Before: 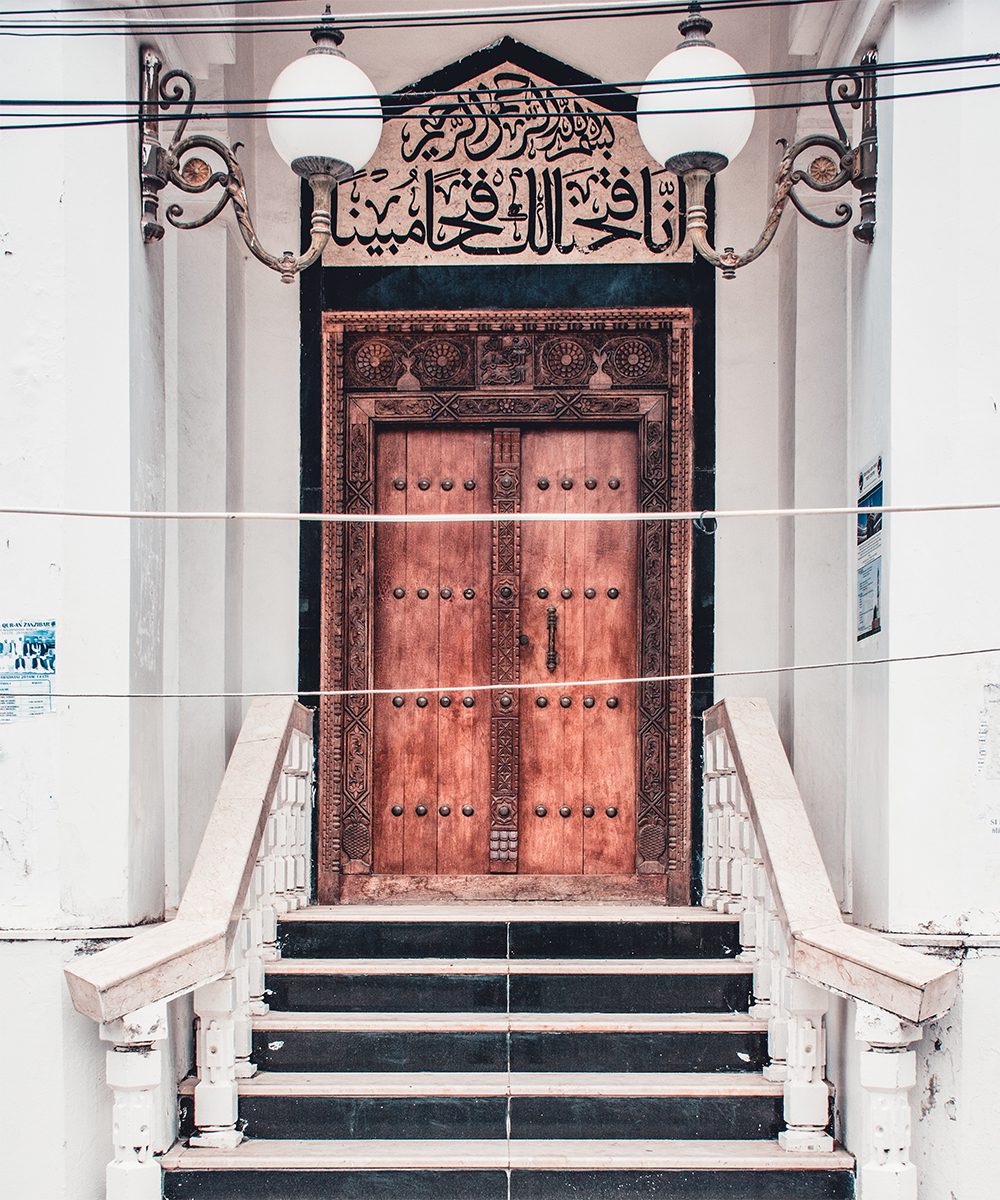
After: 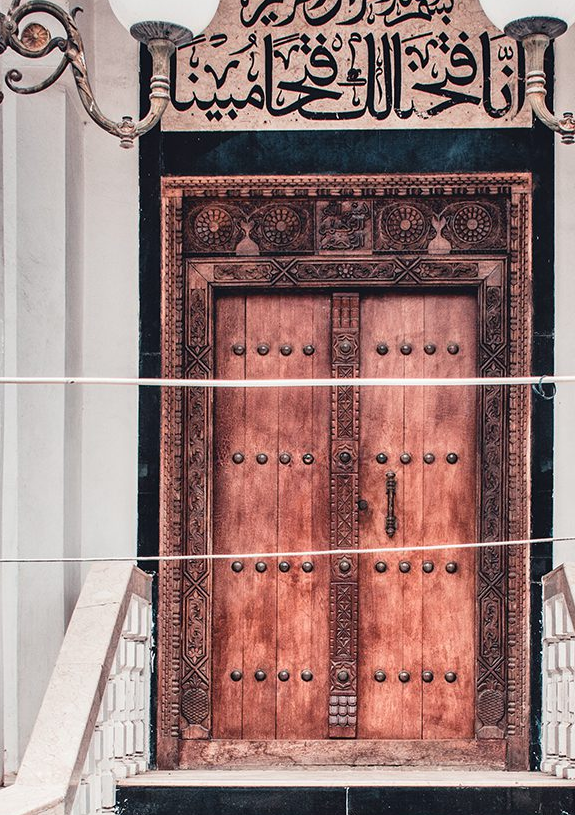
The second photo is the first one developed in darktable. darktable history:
crop: left 16.193%, top 11.287%, right 26.287%, bottom 20.747%
